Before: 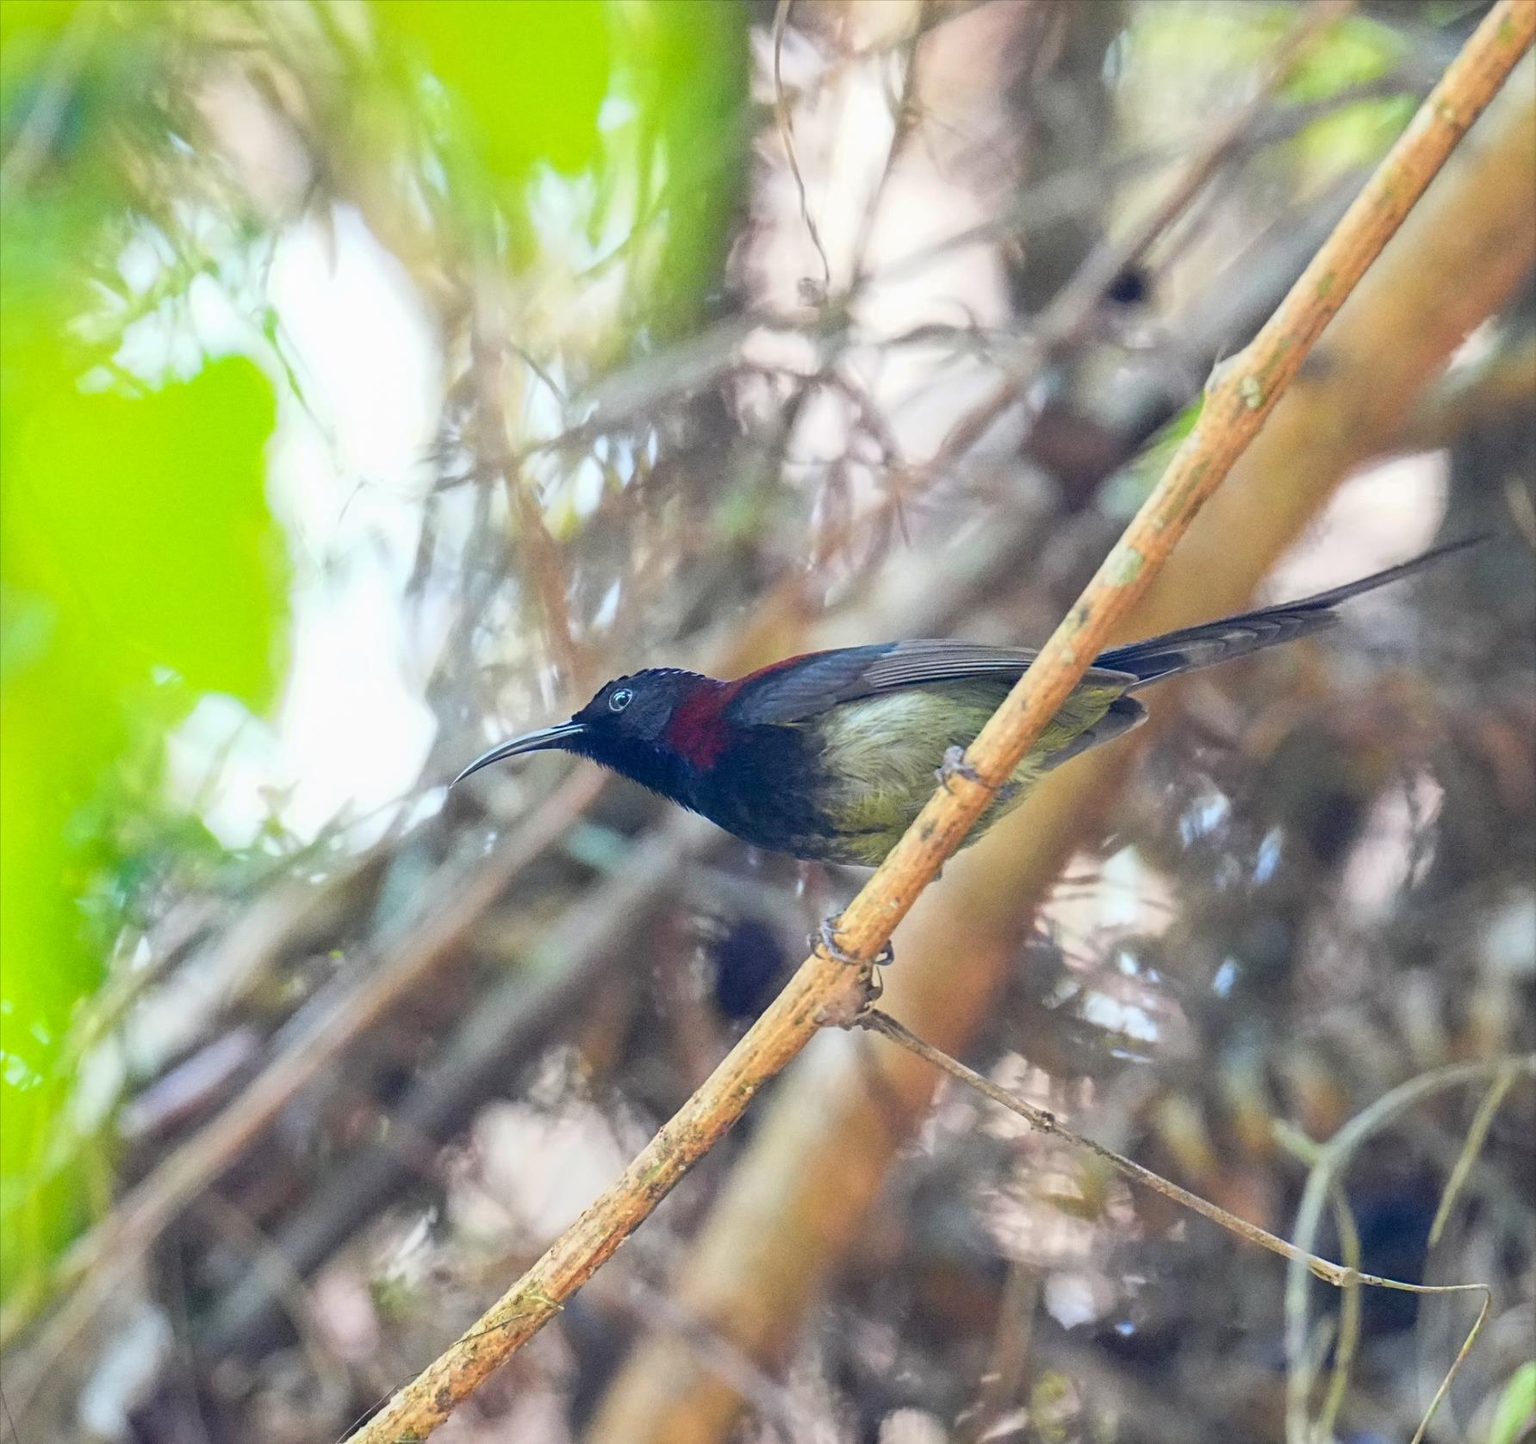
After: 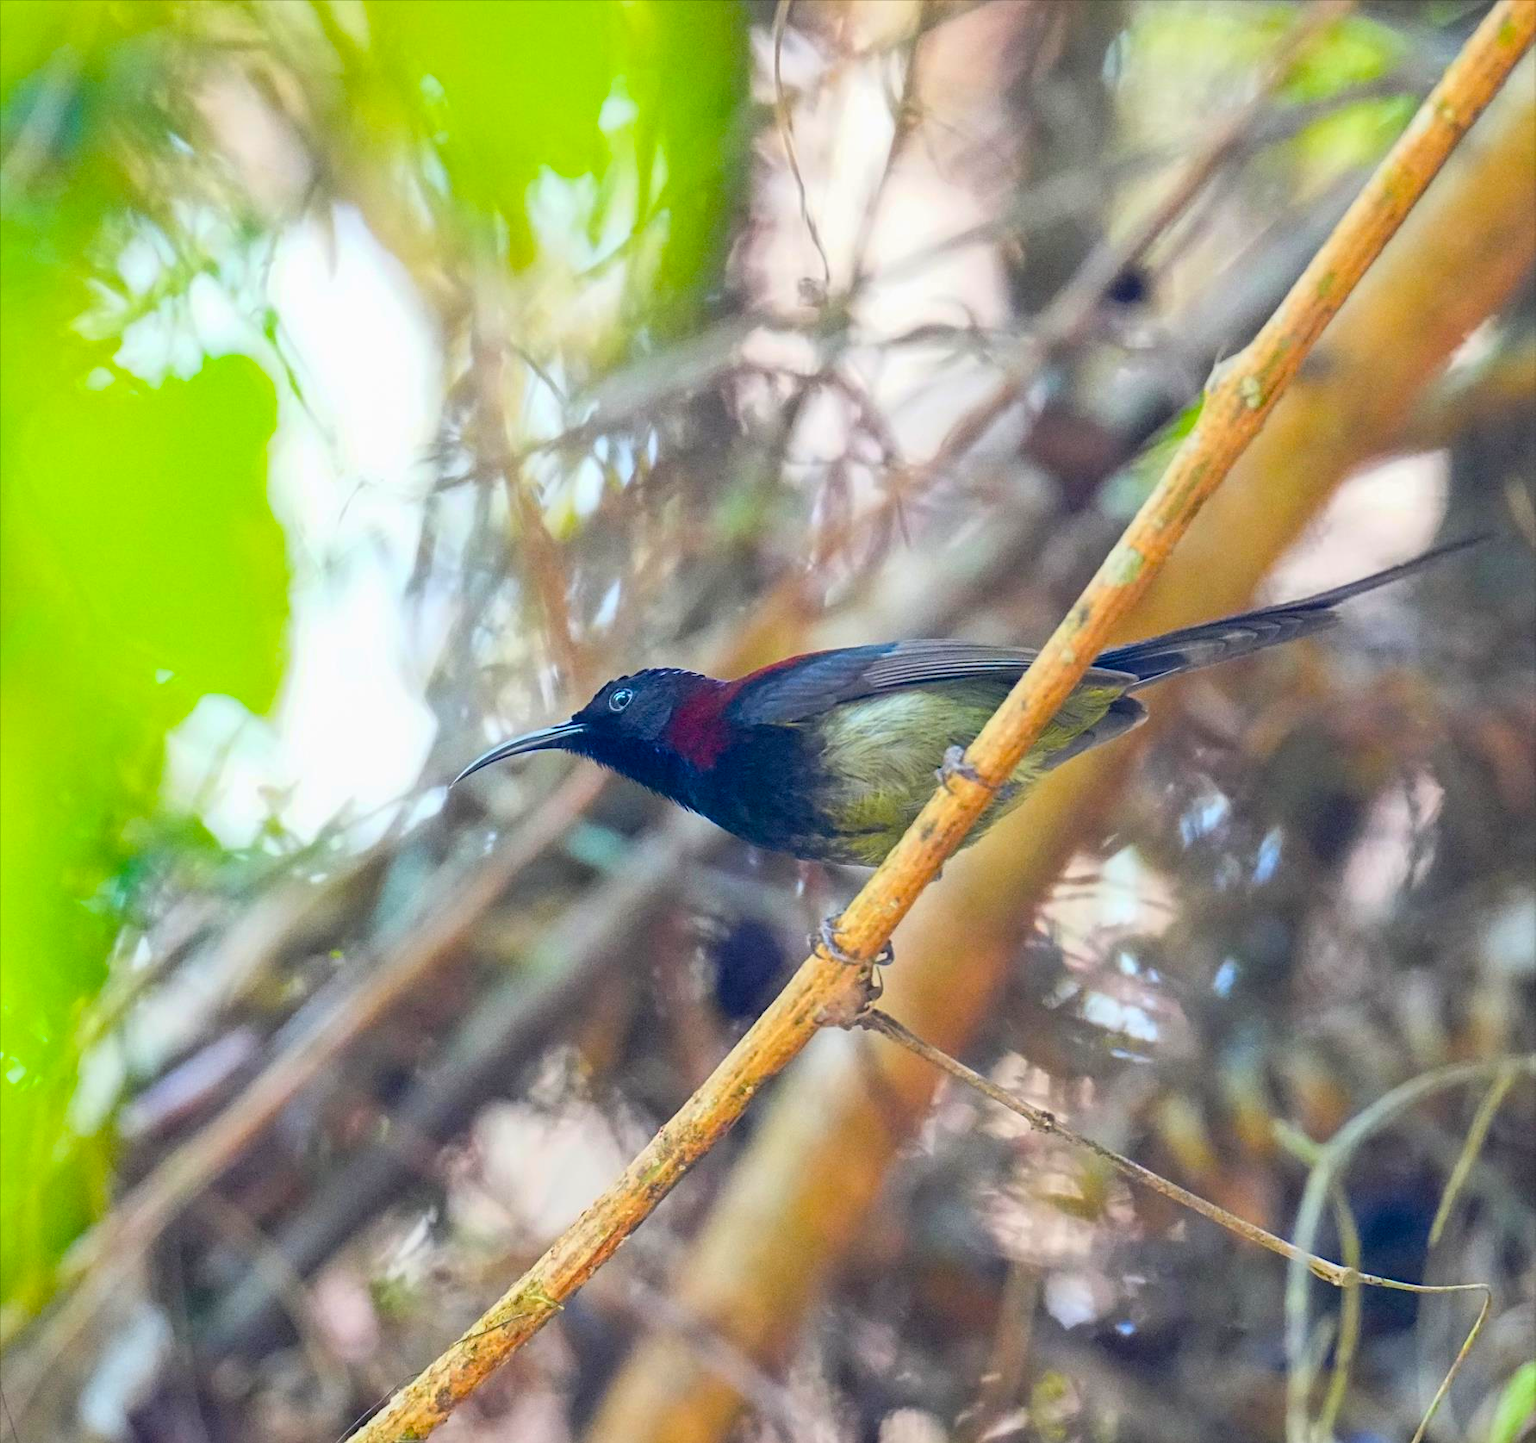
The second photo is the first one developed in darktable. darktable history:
color balance rgb: power › hue 61.18°, perceptual saturation grading › global saturation 29.882%, global vibrance 20%
